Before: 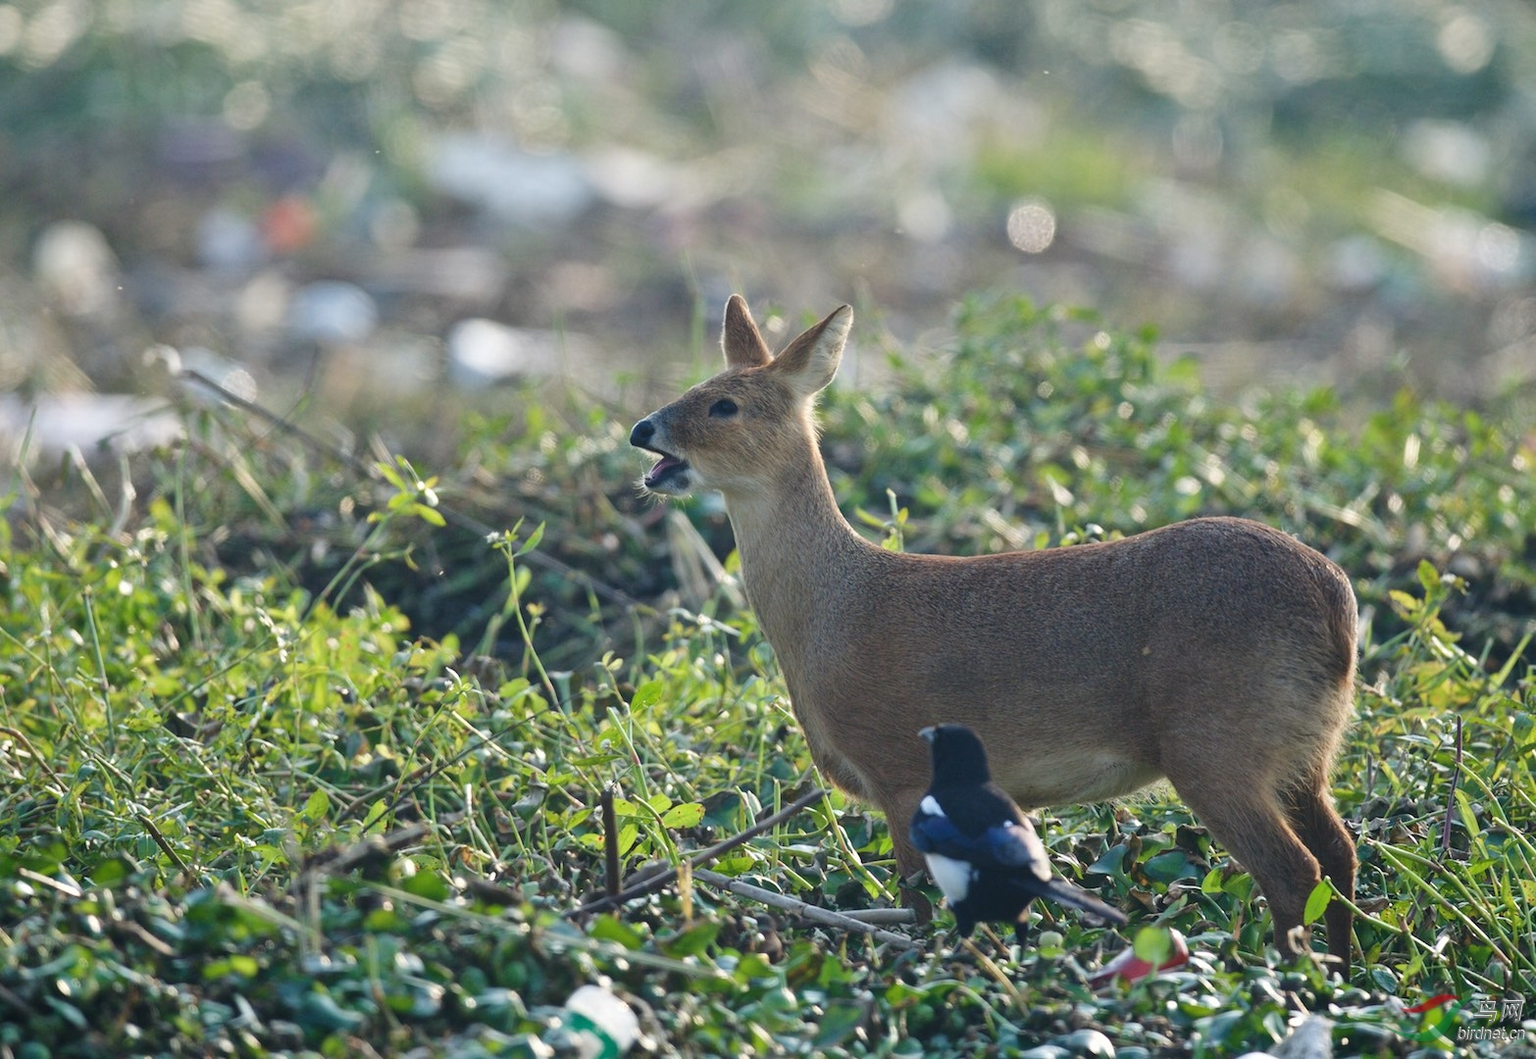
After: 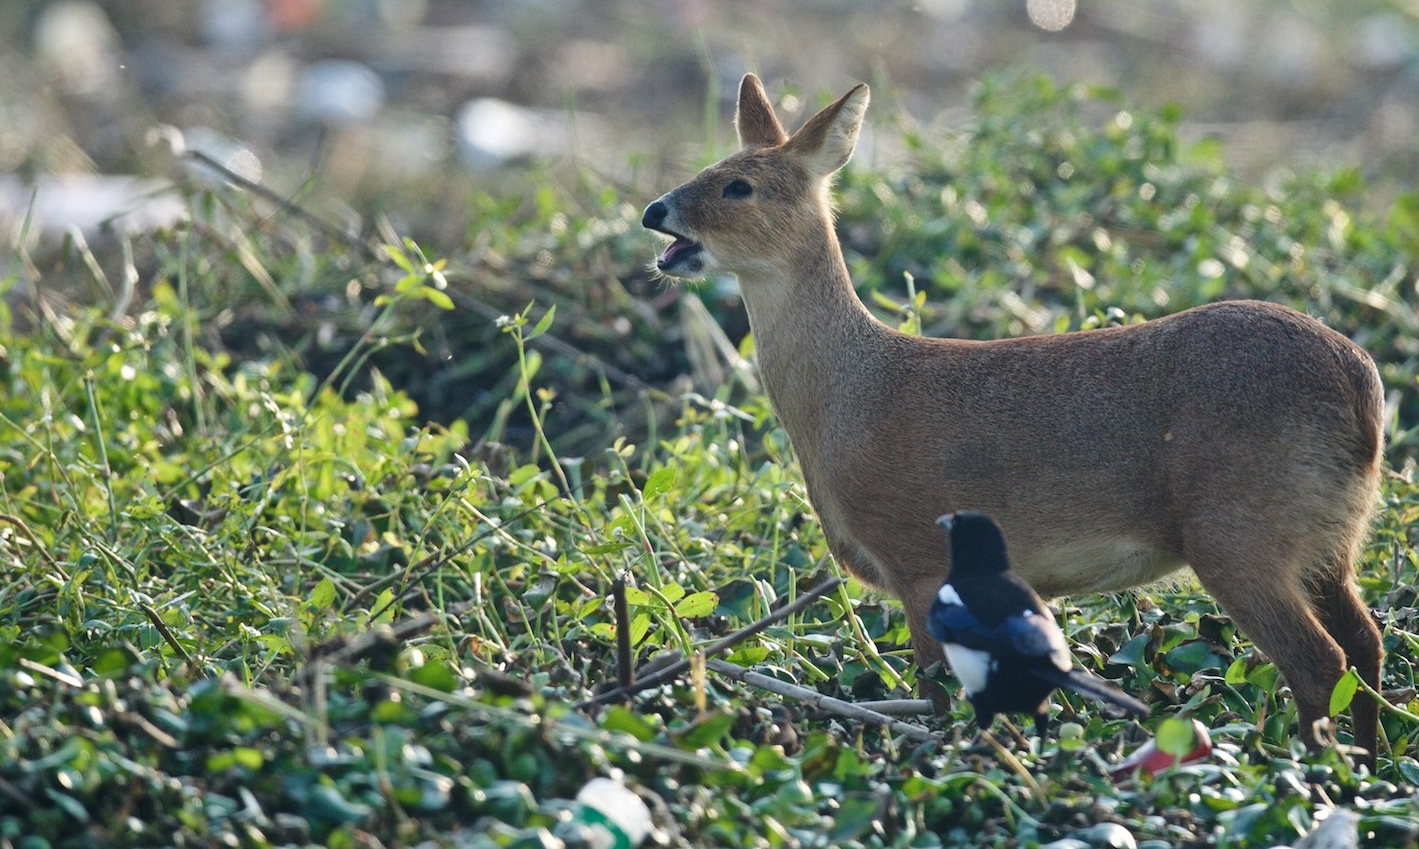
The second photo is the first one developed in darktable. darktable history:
local contrast: mode bilateral grid, contrast 20, coarseness 50, detail 120%, midtone range 0.2
crop: top 21.091%, right 9.326%, bottom 0.265%
